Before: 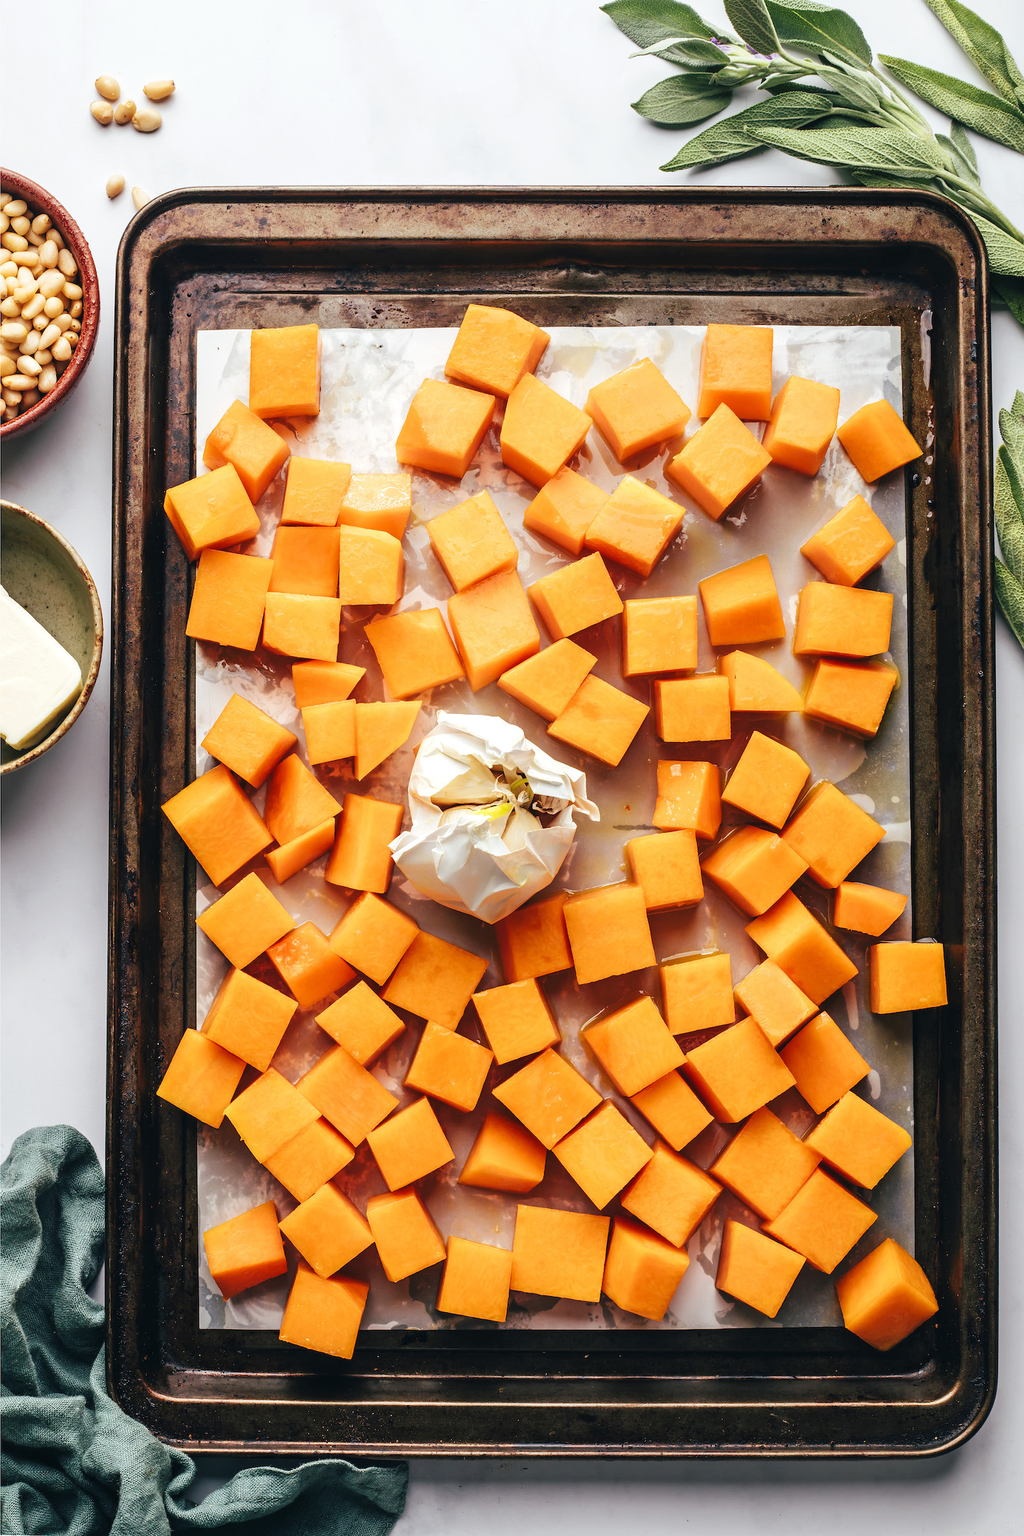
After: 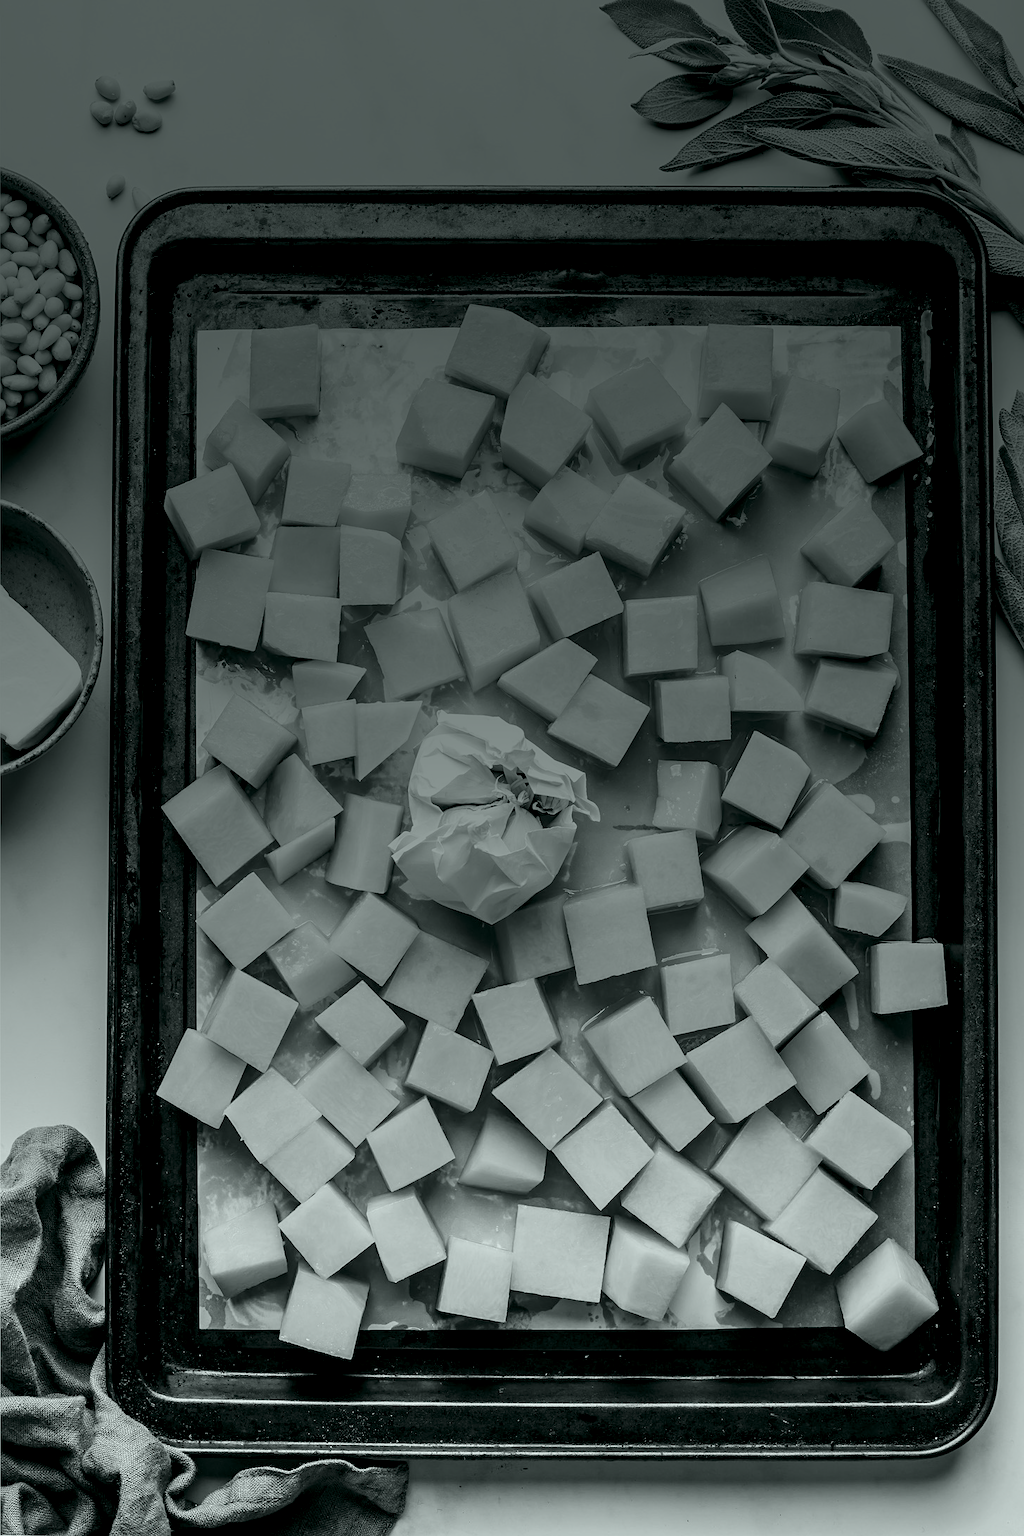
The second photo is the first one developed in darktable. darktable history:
colorize: hue 90°, saturation 19%, lightness 1.59%, version 1
sharpen: amount 0.2
graduated density: density -3.9 EV
